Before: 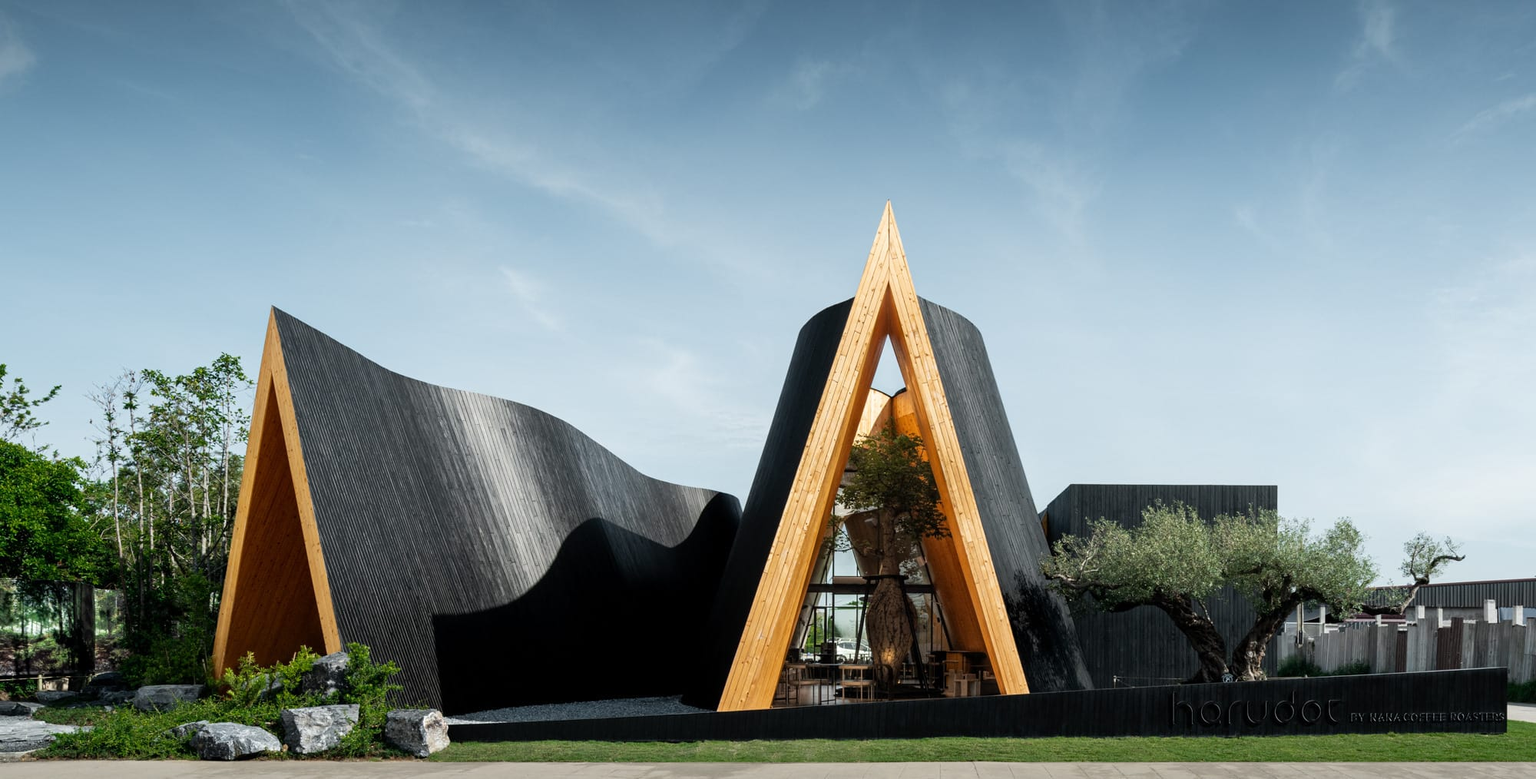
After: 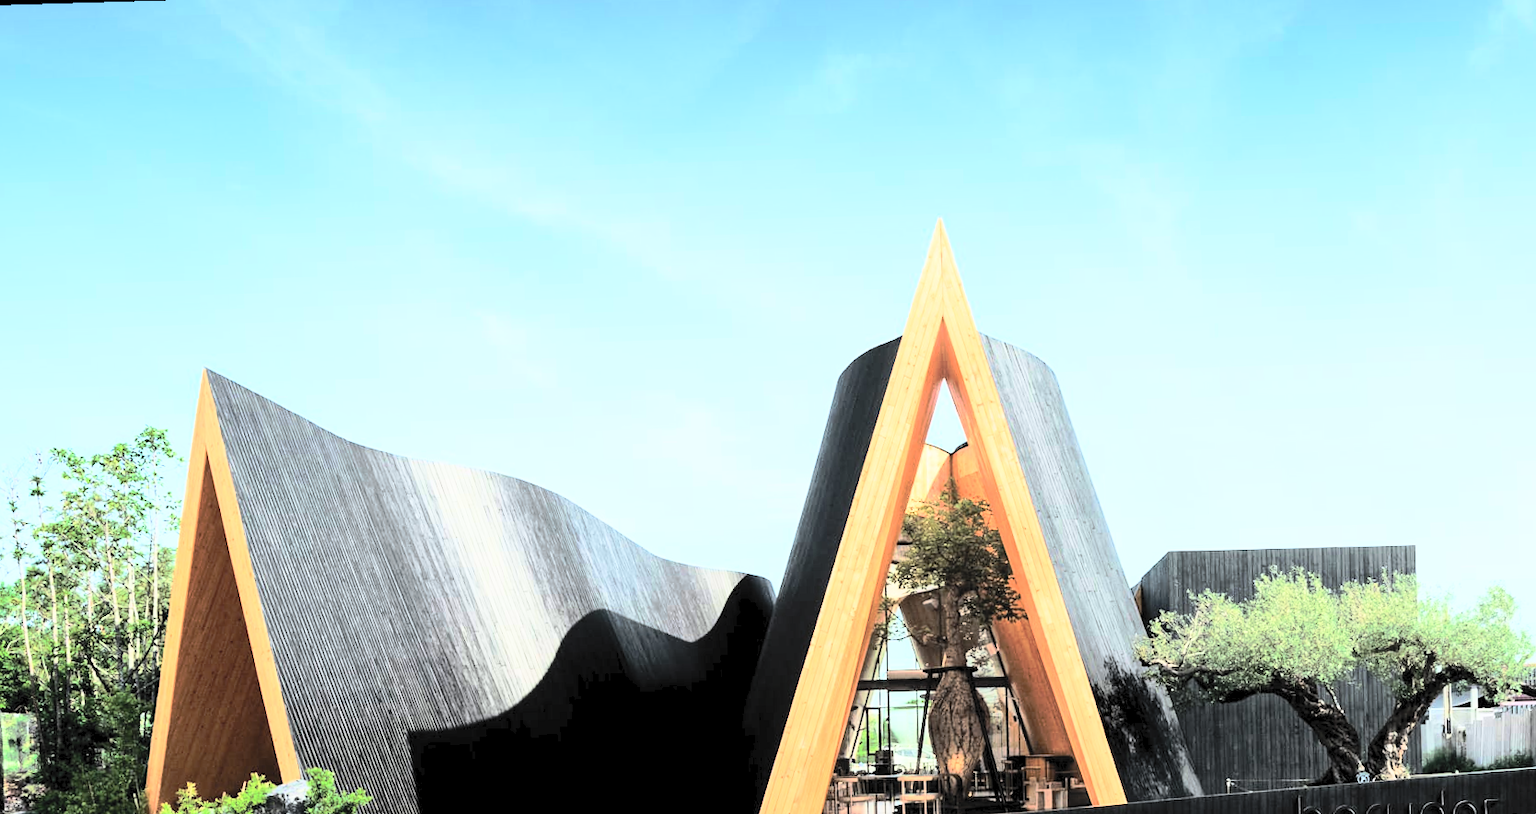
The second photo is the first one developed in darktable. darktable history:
tone equalizer: on, module defaults
filmic rgb: middle gray luminance 3.44%, black relative exposure -5.92 EV, white relative exposure 6.33 EV, threshold 6 EV, dynamic range scaling 22.4%, target black luminance 0%, hardness 2.33, latitude 45.85%, contrast 0.78, highlights saturation mix 100%, shadows ↔ highlights balance 0.033%, add noise in highlights 0, preserve chrominance max RGB, color science v3 (2019), use custom middle-gray values true, iterations of high-quality reconstruction 0, contrast in highlights soft, enable highlight reconstruction true
contrast brightness saturation: contrast 0.57, brightness 0.57, saturation -0.34
local contrast: mode bilateral grid, contrast 15, coarseness 36, detail 105%, midtone range 0.2
rotate and perspective: rotation -1.77°, lens shift (horizontal) 0.004, automatic cropping off
crop and rotate: left 7.196%, top 4.574%, right 10.605%, bottom 13.178%
tone curve: curves: ch0 [(0, 0) (0.003, 0.029) (0.011, 0.034) (0.025, 0.044) (0.044, 0.057) (0.069, 0.07) (0.1, 0.084) (0.136, 0.104) (0.177, 0.127) (0.224, 0.156) (0.277, 0.192) (0.335, 0.236) (0.399, 0.284) (0.468, 0.339) (0.543, 0.393) (0.623, 0.454) (0.709, 0.541) (0.801, 0.65) (0.898, 0.766) (1, 1)], preserve colors none
